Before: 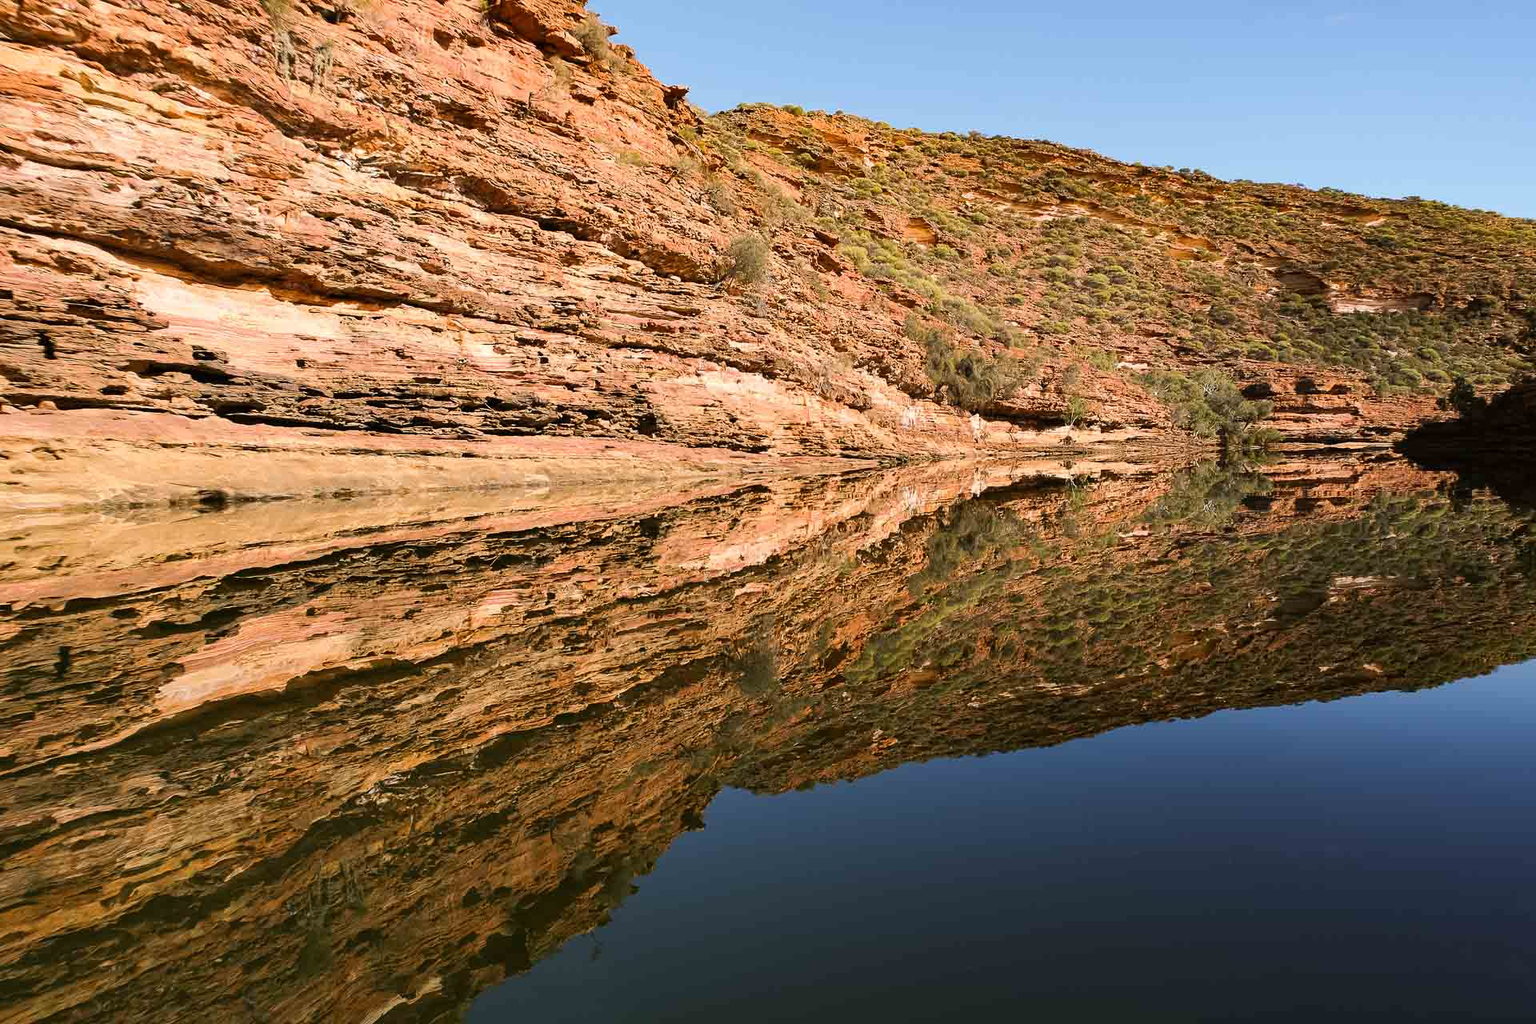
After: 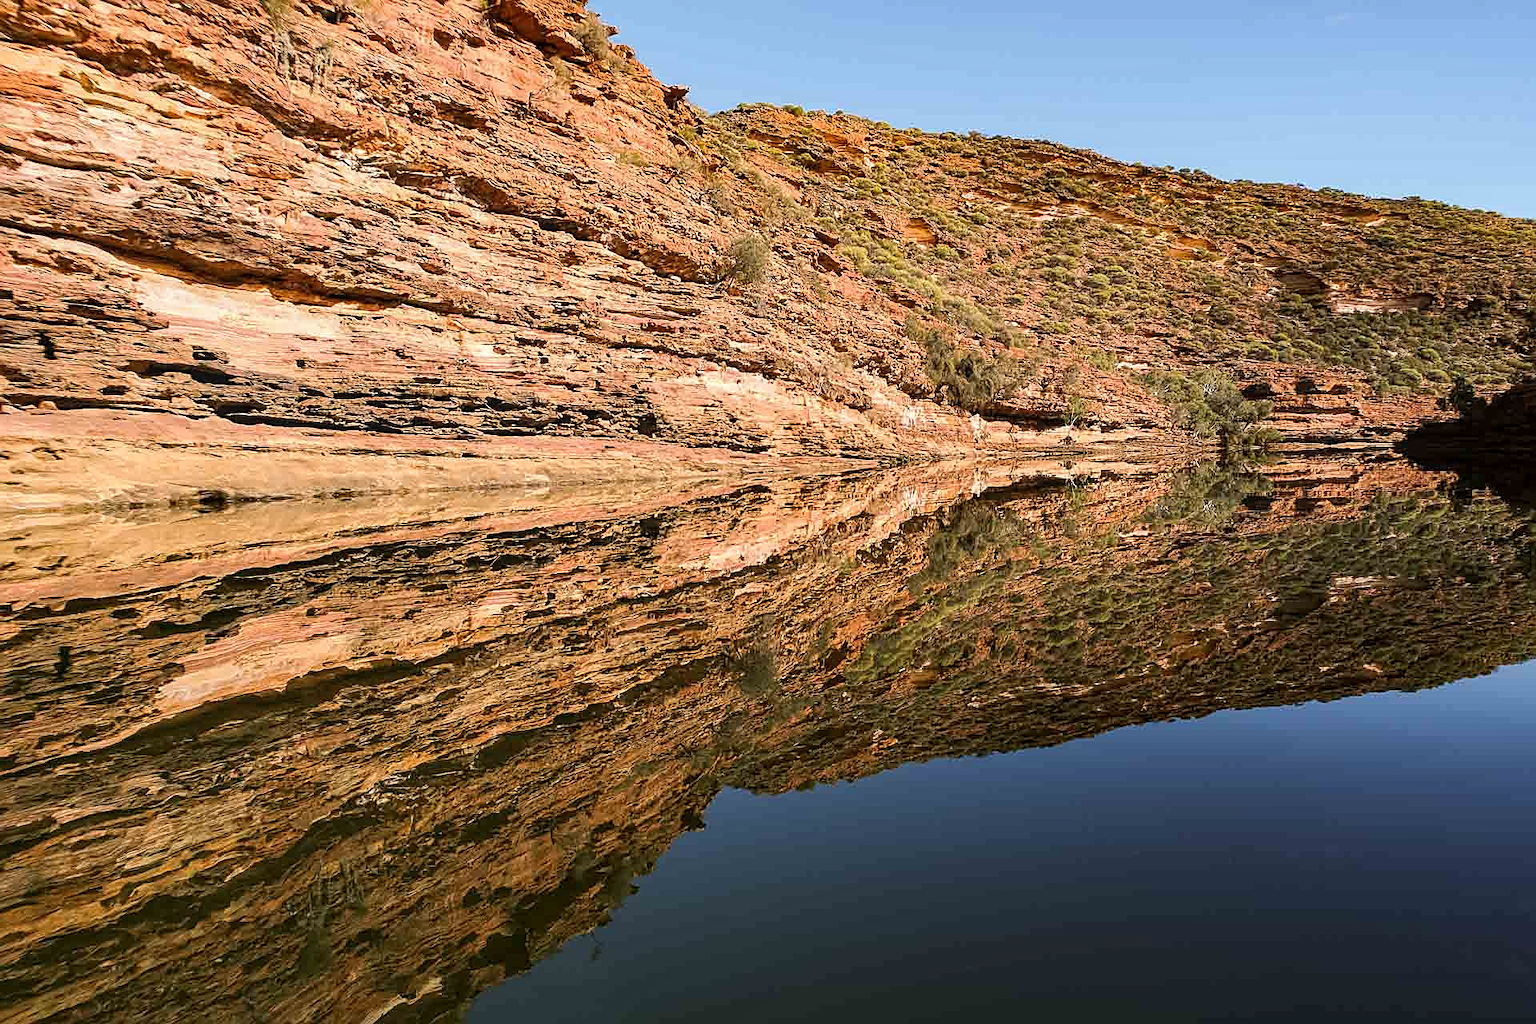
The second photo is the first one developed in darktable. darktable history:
sharpen: amount 0.491
local contrast: on, module defaults
